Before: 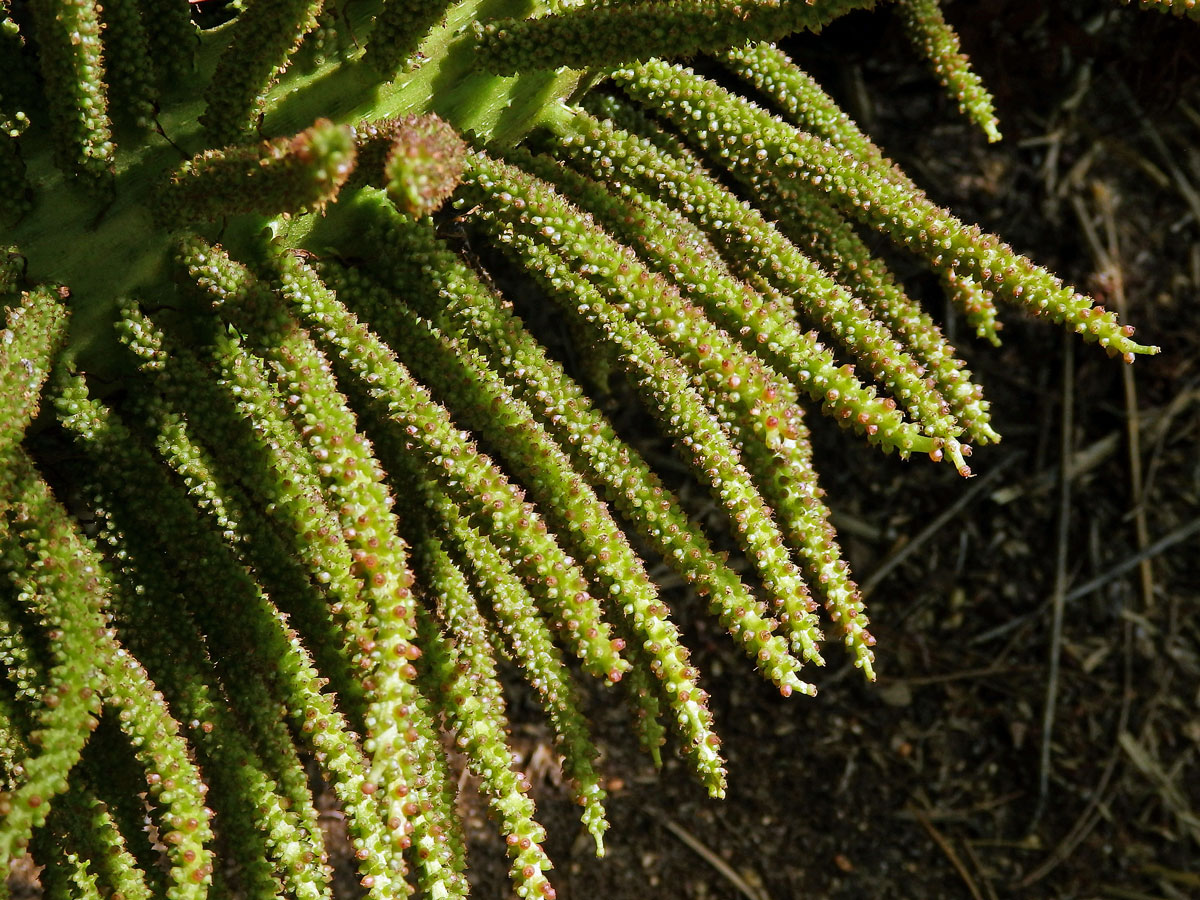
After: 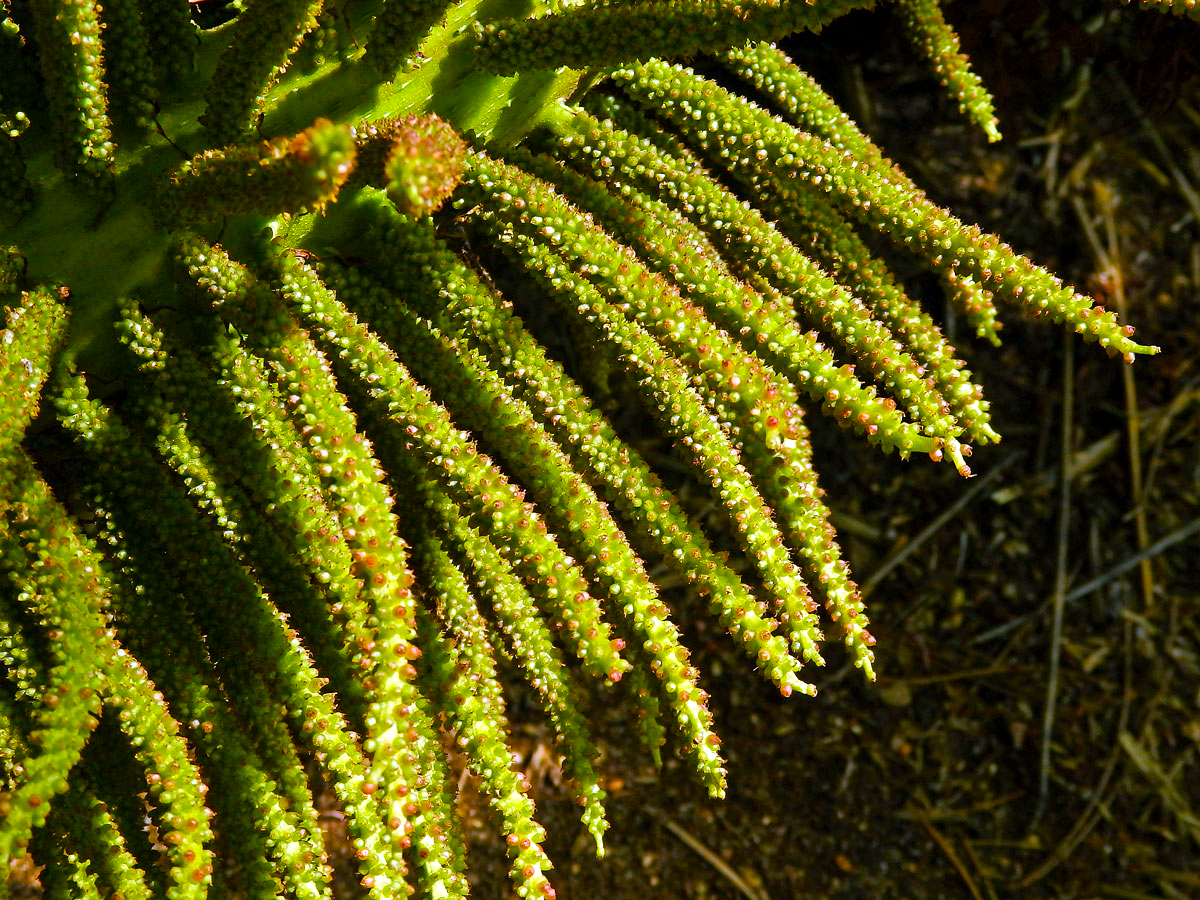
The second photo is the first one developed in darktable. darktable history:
color balance rgb: linear chroma grading › global chroma 8.444%, perceptual saturation grading › global saturation 36.681%, perceptual saturation grading › shadows 36.149%, perceptual brilliance grading › global brilliance 9.701%, global vibrance 12.615%
